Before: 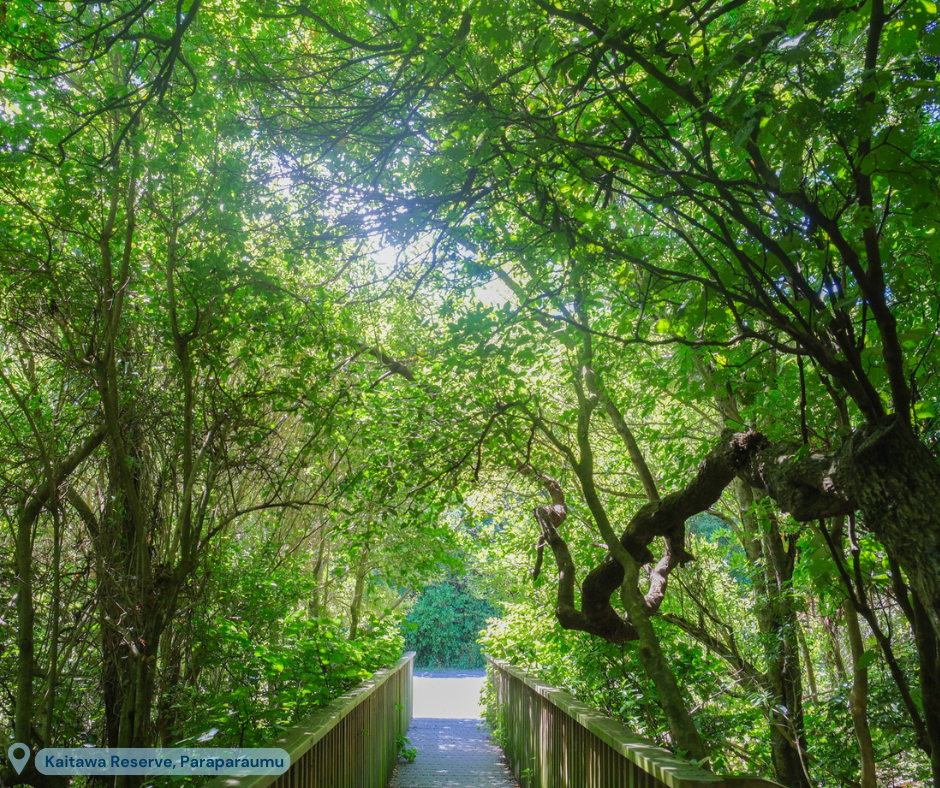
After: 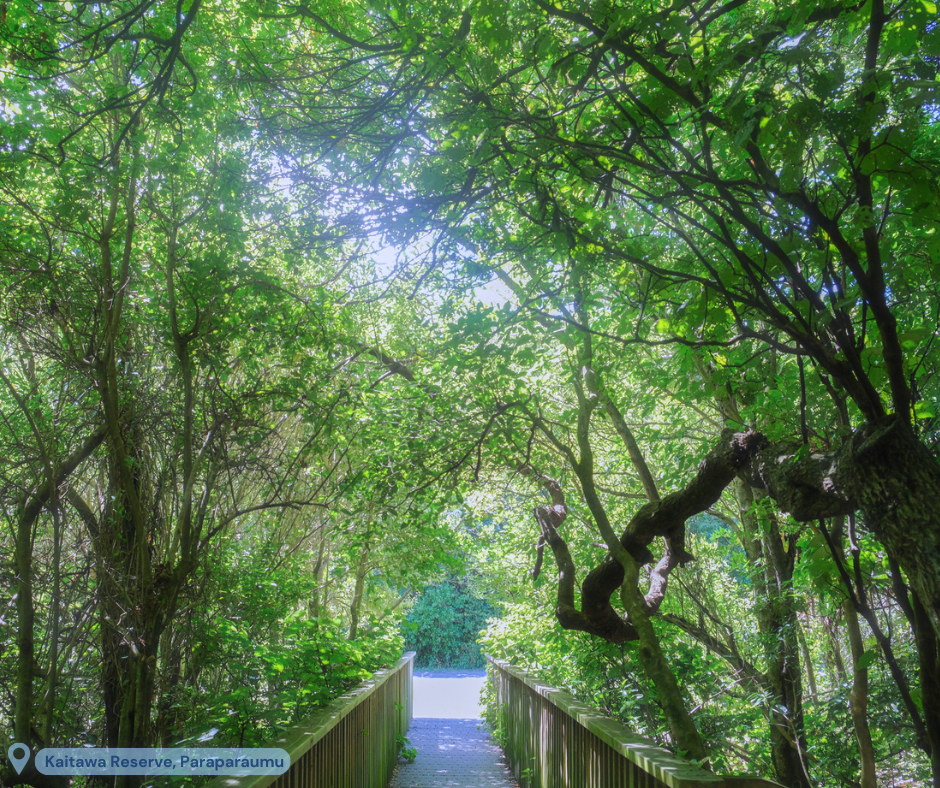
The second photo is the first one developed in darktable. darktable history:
haze removal: strength -0.1, adaptive false
white balance: red 0.967, blue 1.119, emerald 0.756
